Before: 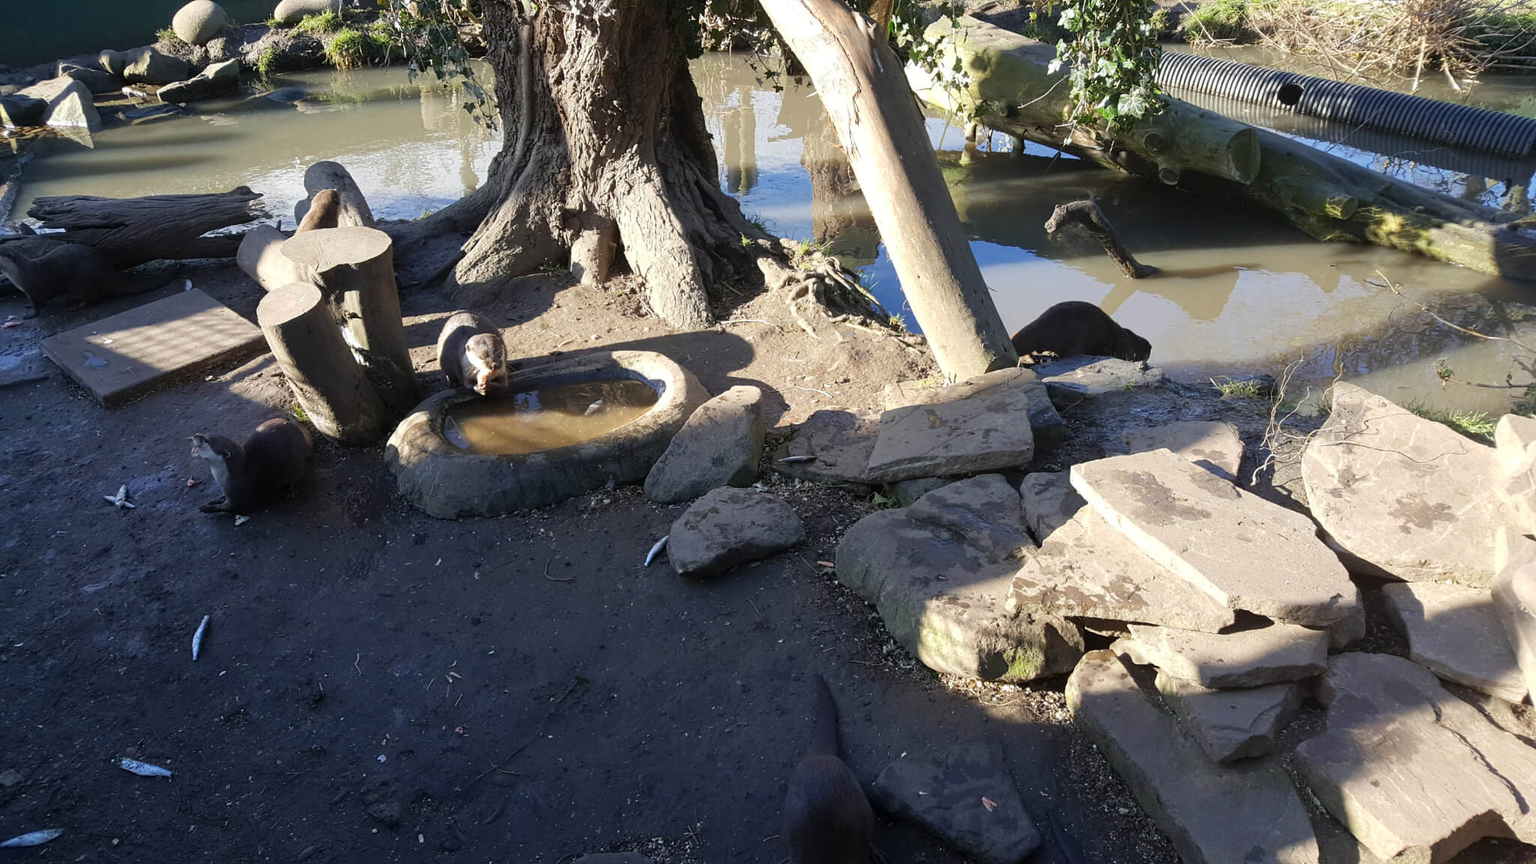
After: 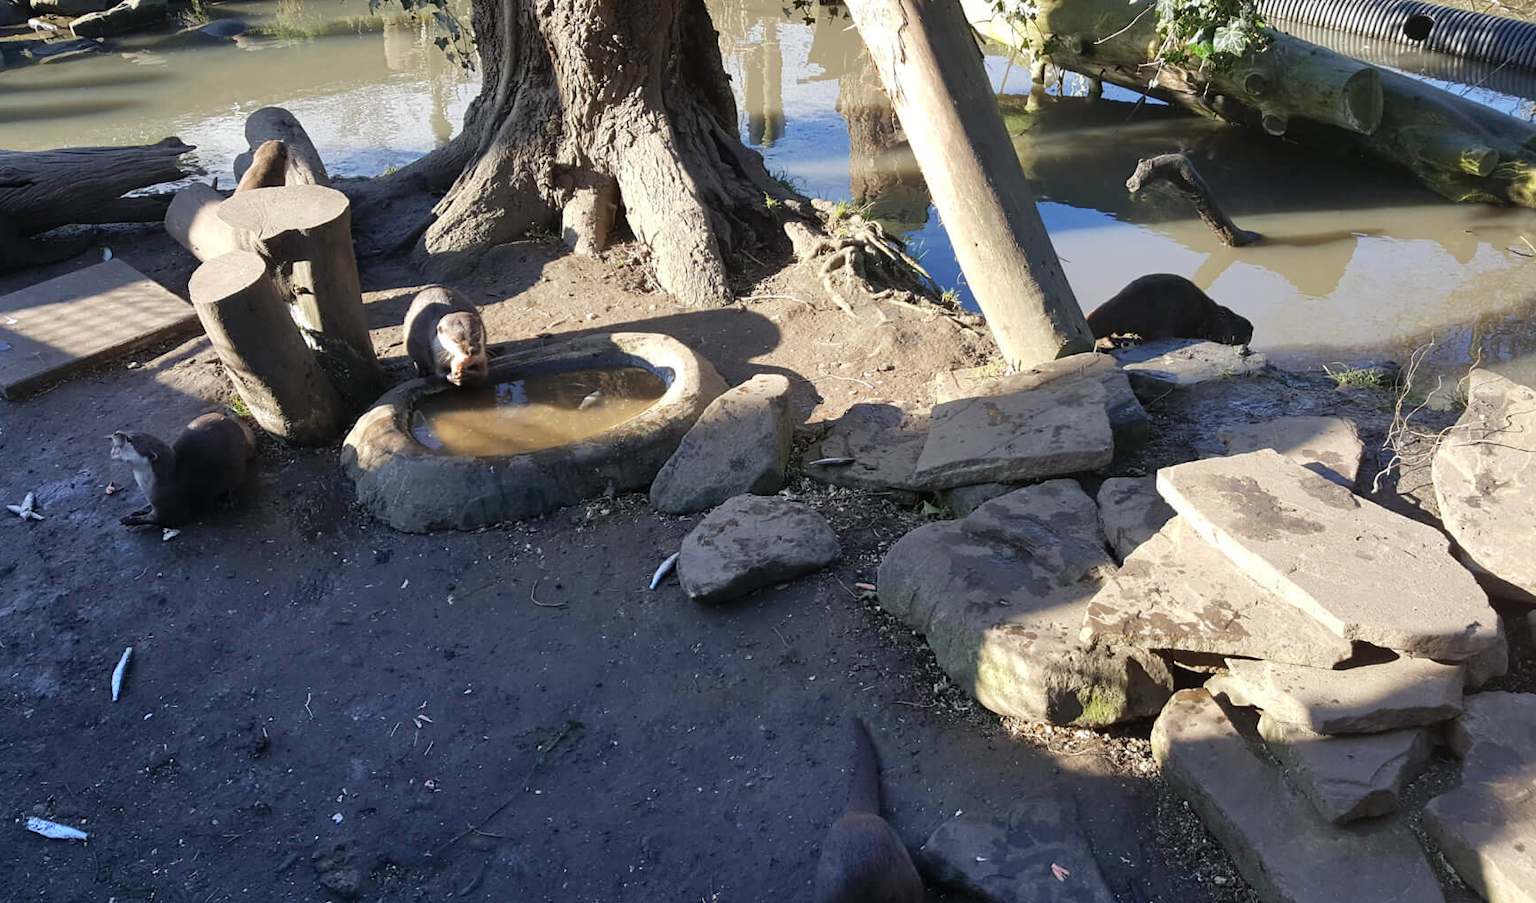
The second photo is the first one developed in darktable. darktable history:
shadows and highlights: soften with gaussian
crop: left 6.406%, top 8.253%, right 9.528%, bottom 3.849%
